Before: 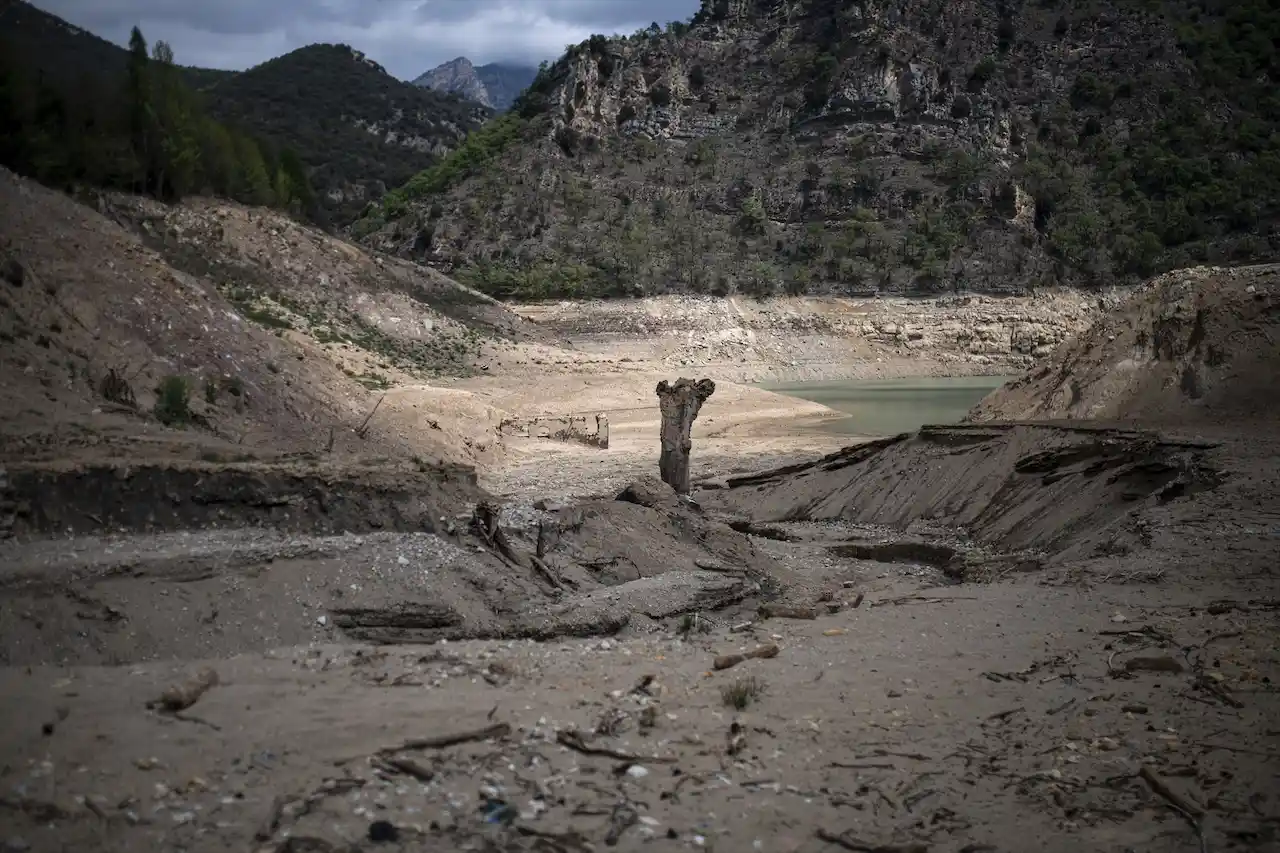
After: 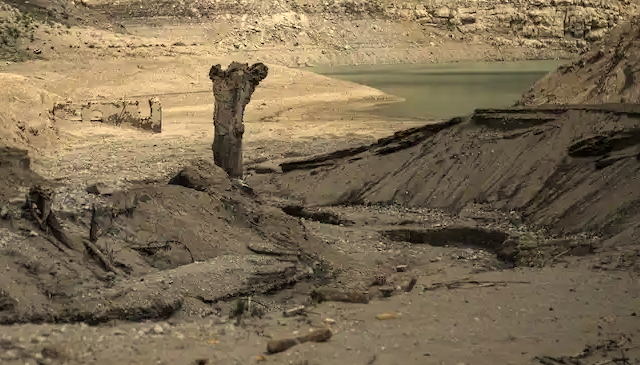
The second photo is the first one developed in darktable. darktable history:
color correction: highlights a* 2.33, highlights b* 23.11
crop: left 34.977%, top 37.08%, right 14.997%, bottom 20.018%
